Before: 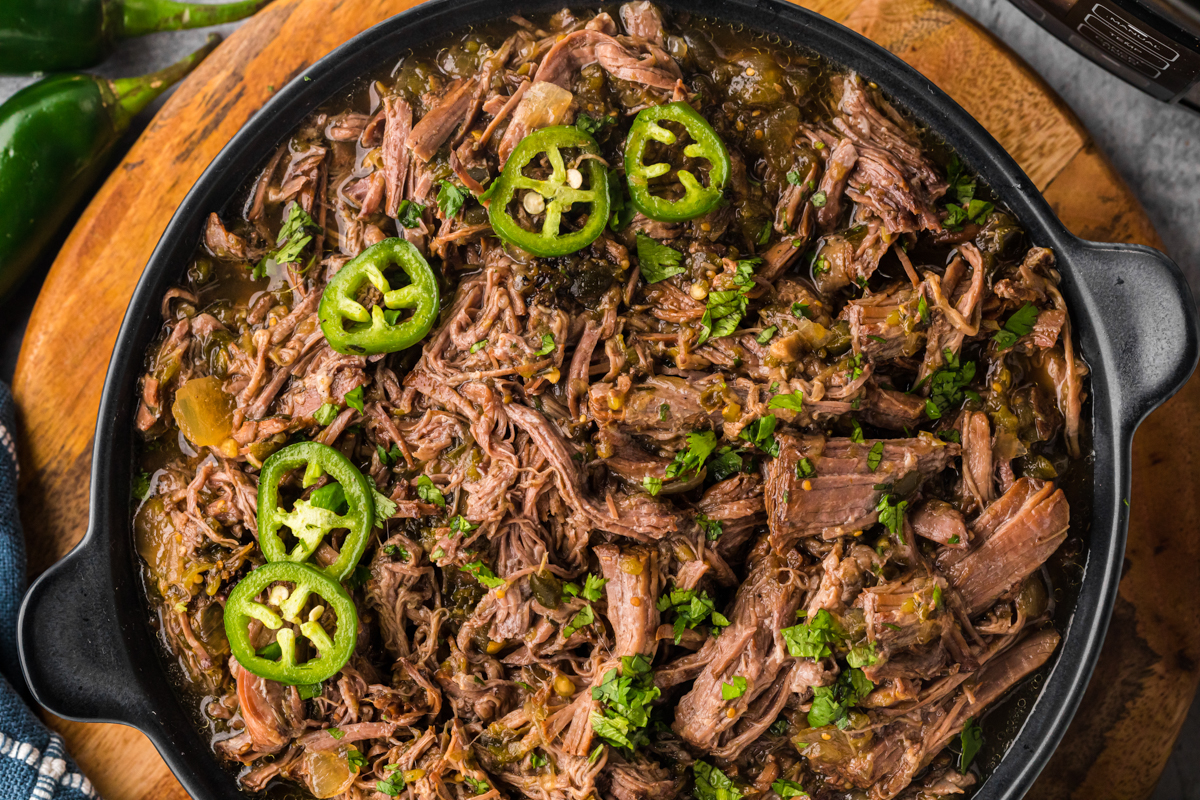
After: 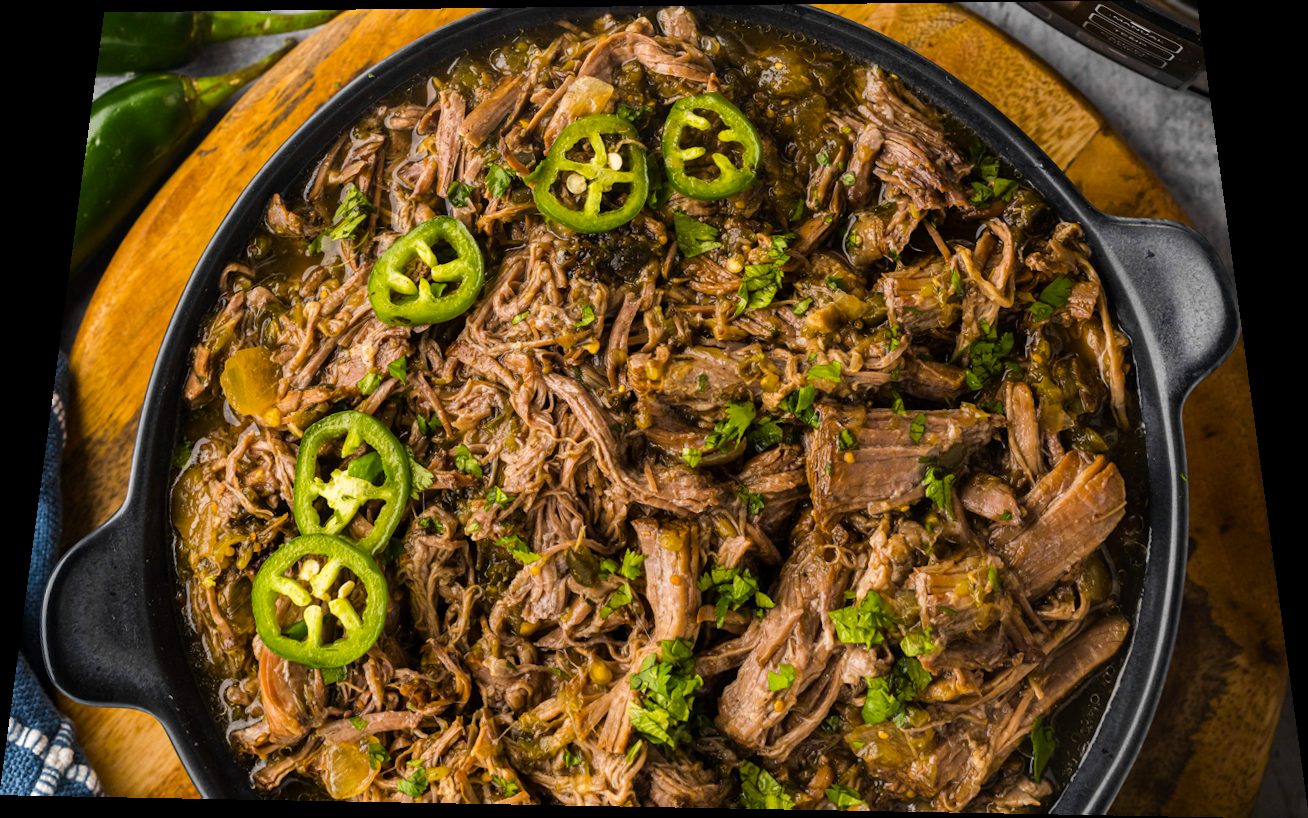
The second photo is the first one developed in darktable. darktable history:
color contrast: green-magenta contrast 0.85, blue-yellow contrast 1.25, unbound 0
rotate and perspective: rotation 0.128°, lens shift (vertical) -0.181, lens shift (horizontal) -0.044, shear 0.001, automatic cropping off
